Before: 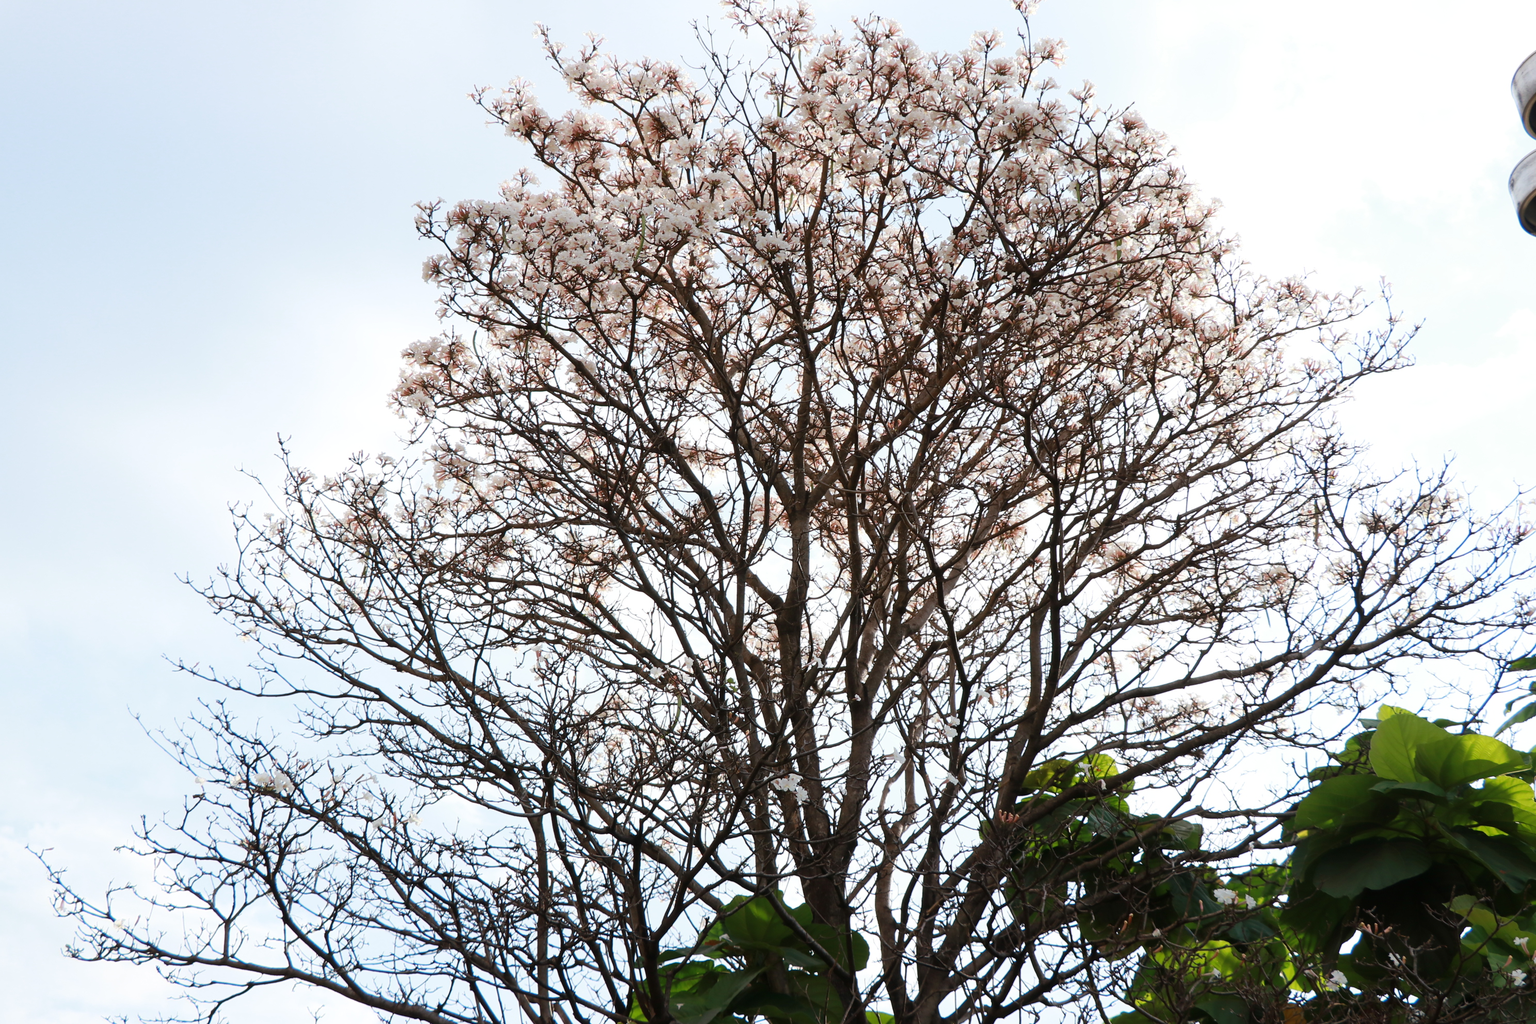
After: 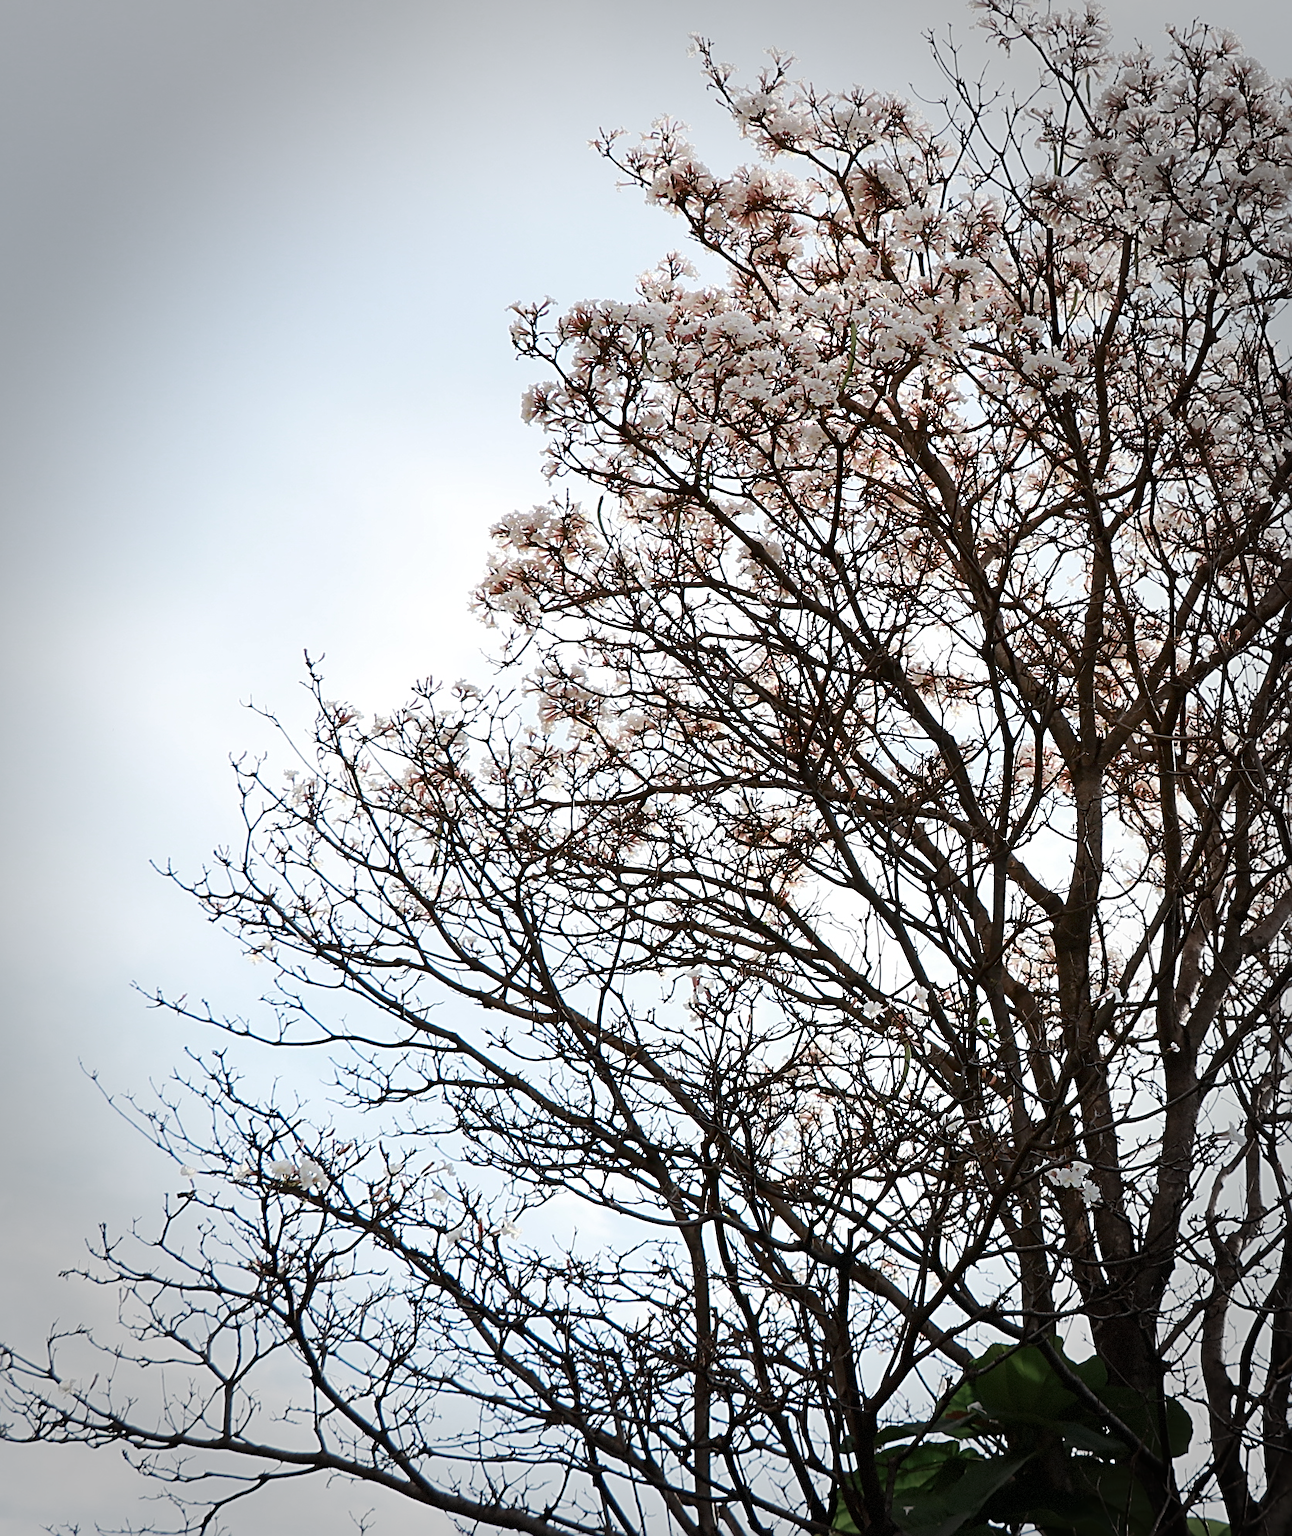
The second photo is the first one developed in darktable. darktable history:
vignetting: fall-off start 64.8%, width/height ratio 0.882, dithering 8-bit output, unbound false
contrast brightness saturation: brightness -0.091
crop: left 4.886%, right 39.036%
sharpen: radius 2.536, amount 0.63
